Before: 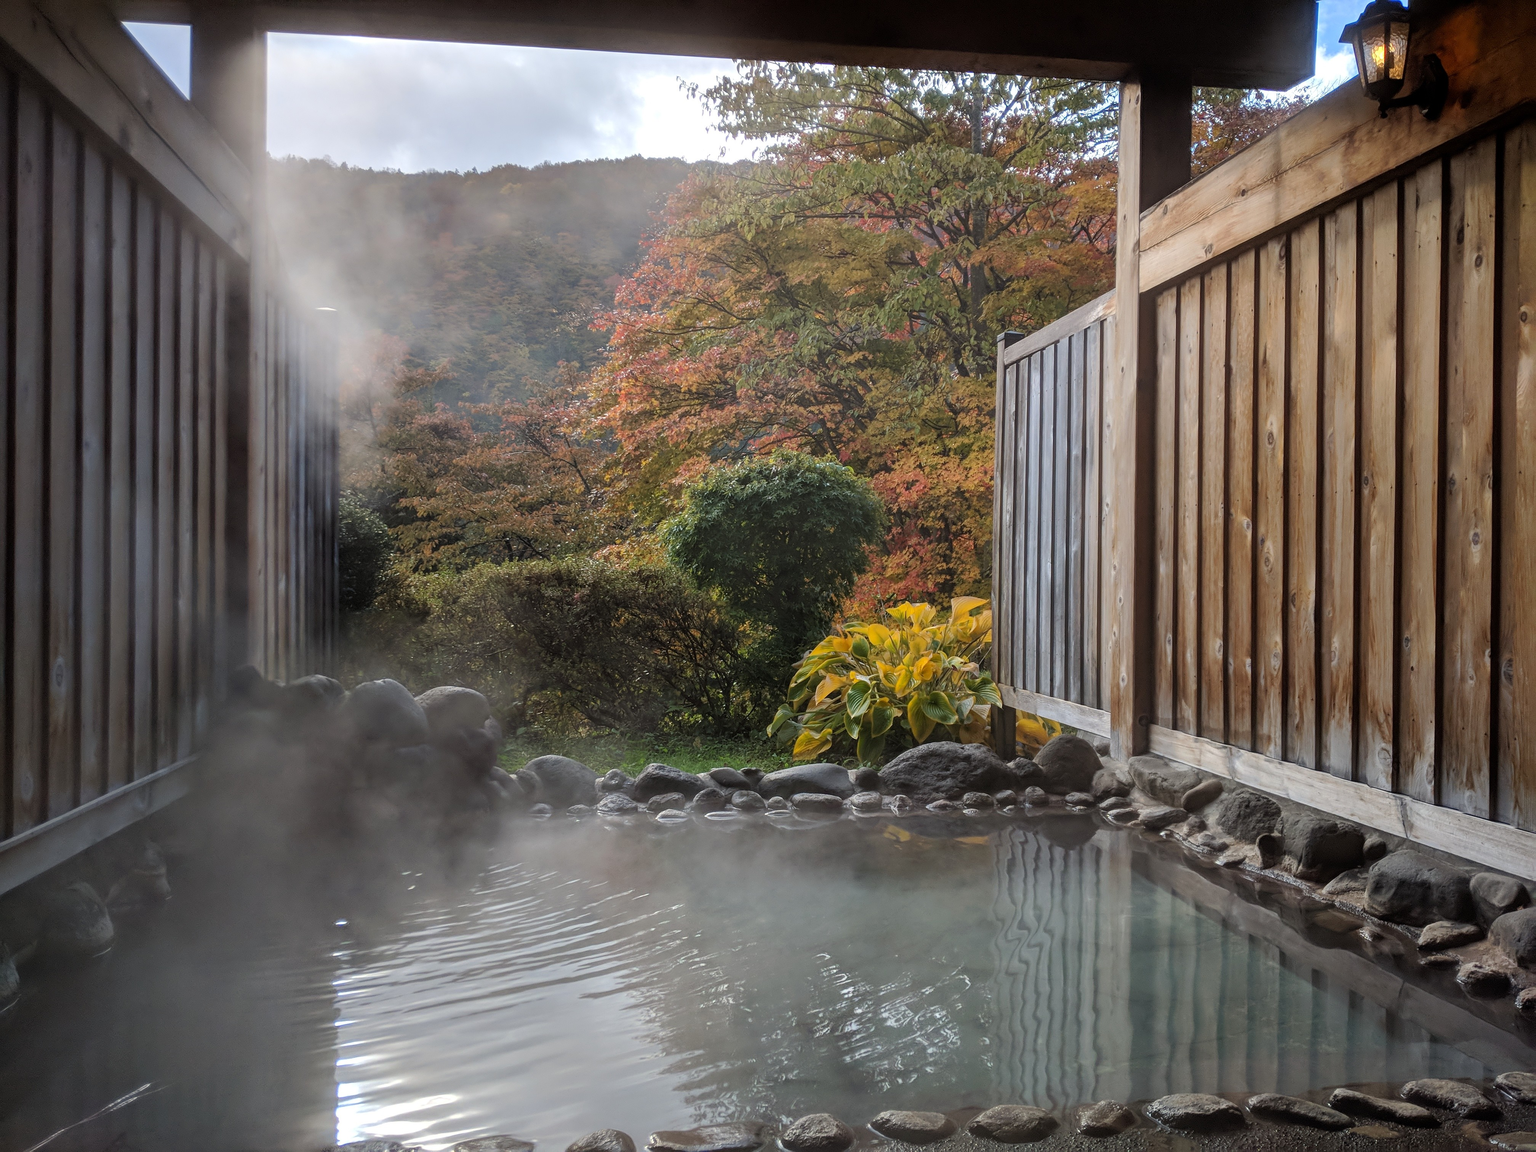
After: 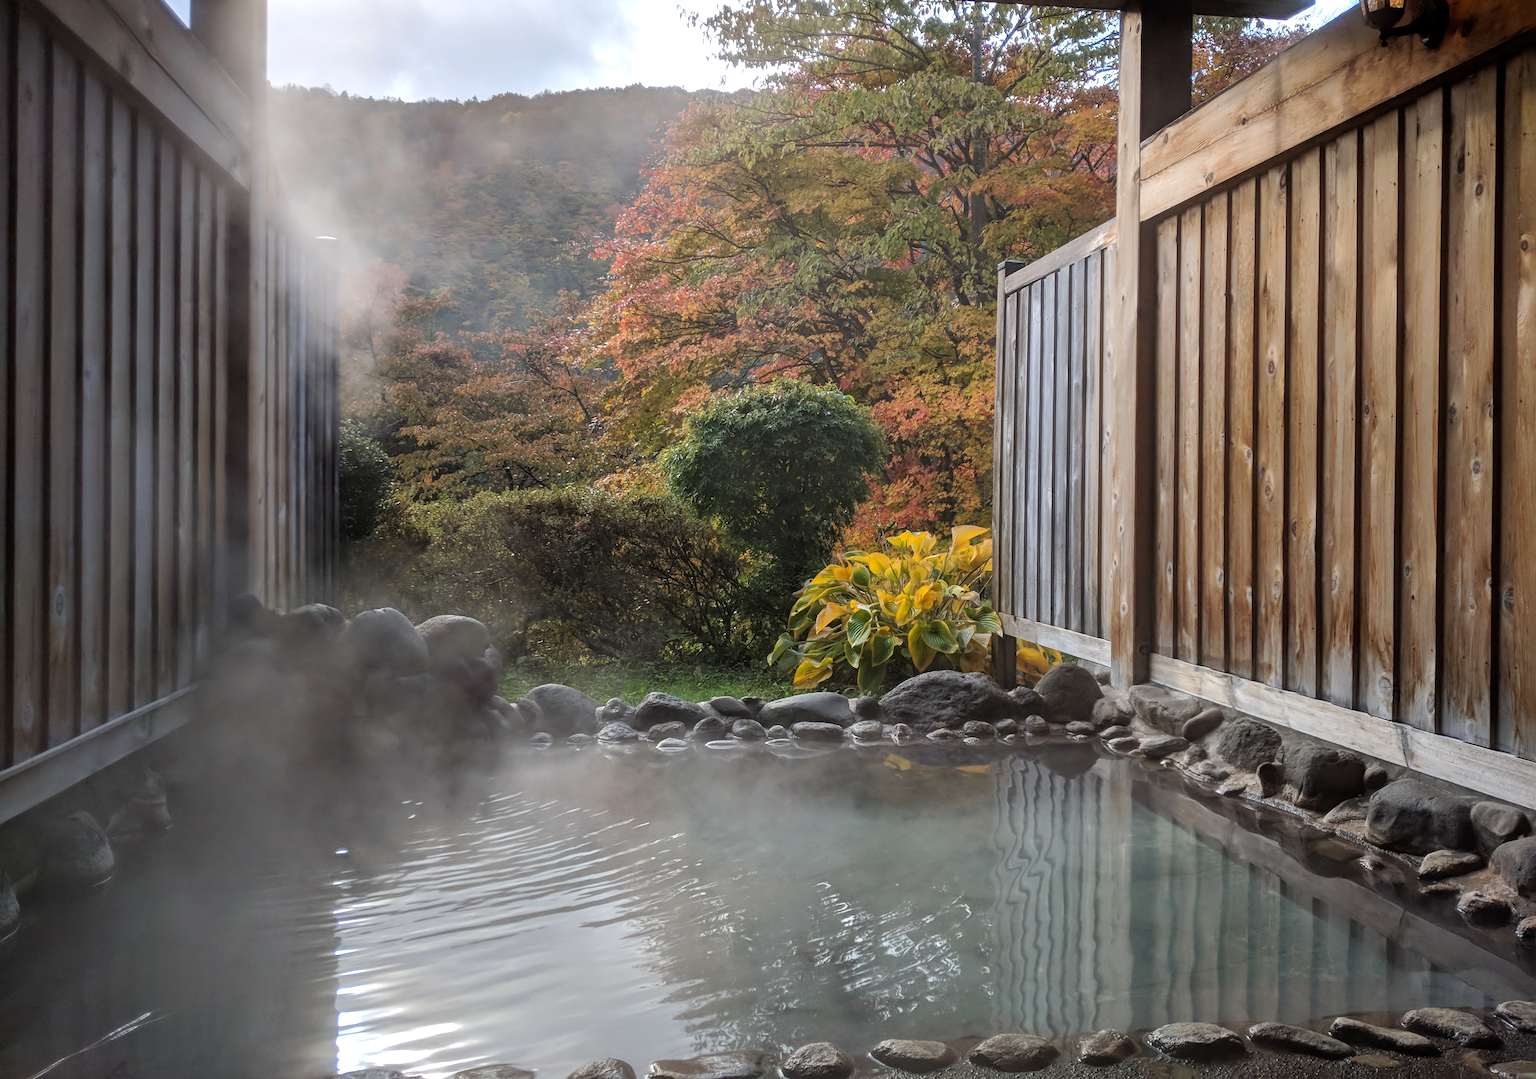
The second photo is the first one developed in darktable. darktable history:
crop and rotate: top 6.25%
exposure: exposure 0.2 EV, compensate highlight preservation false
